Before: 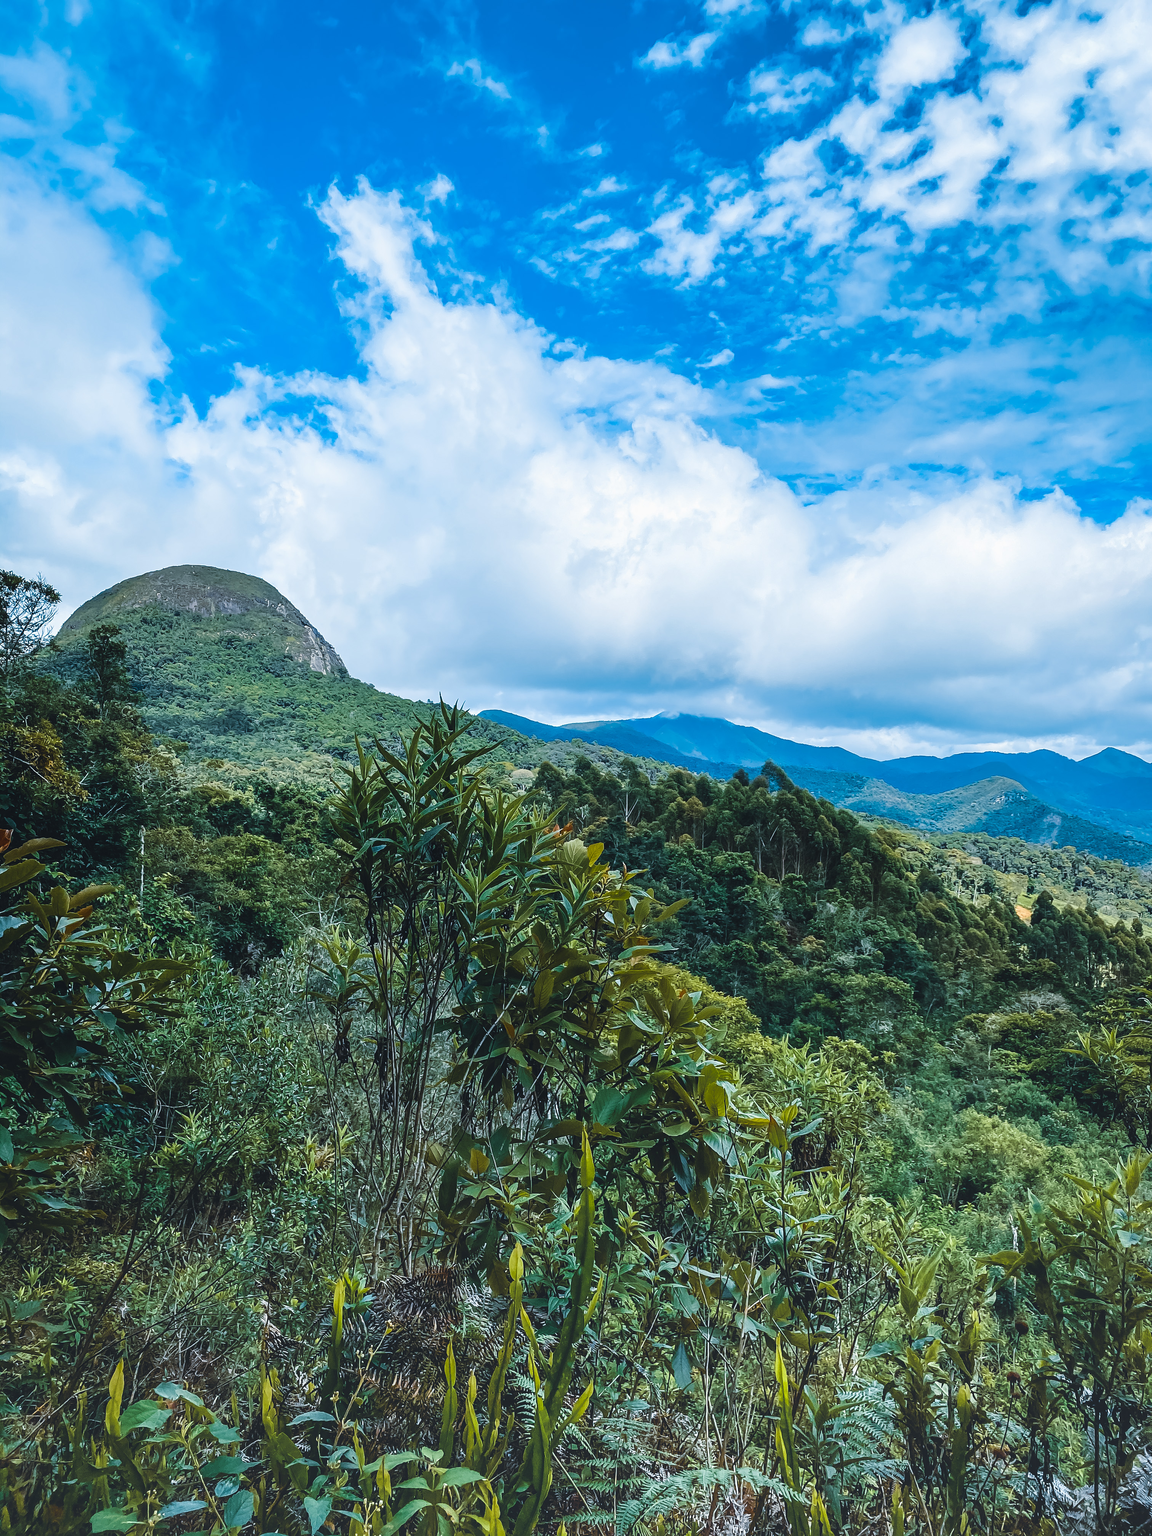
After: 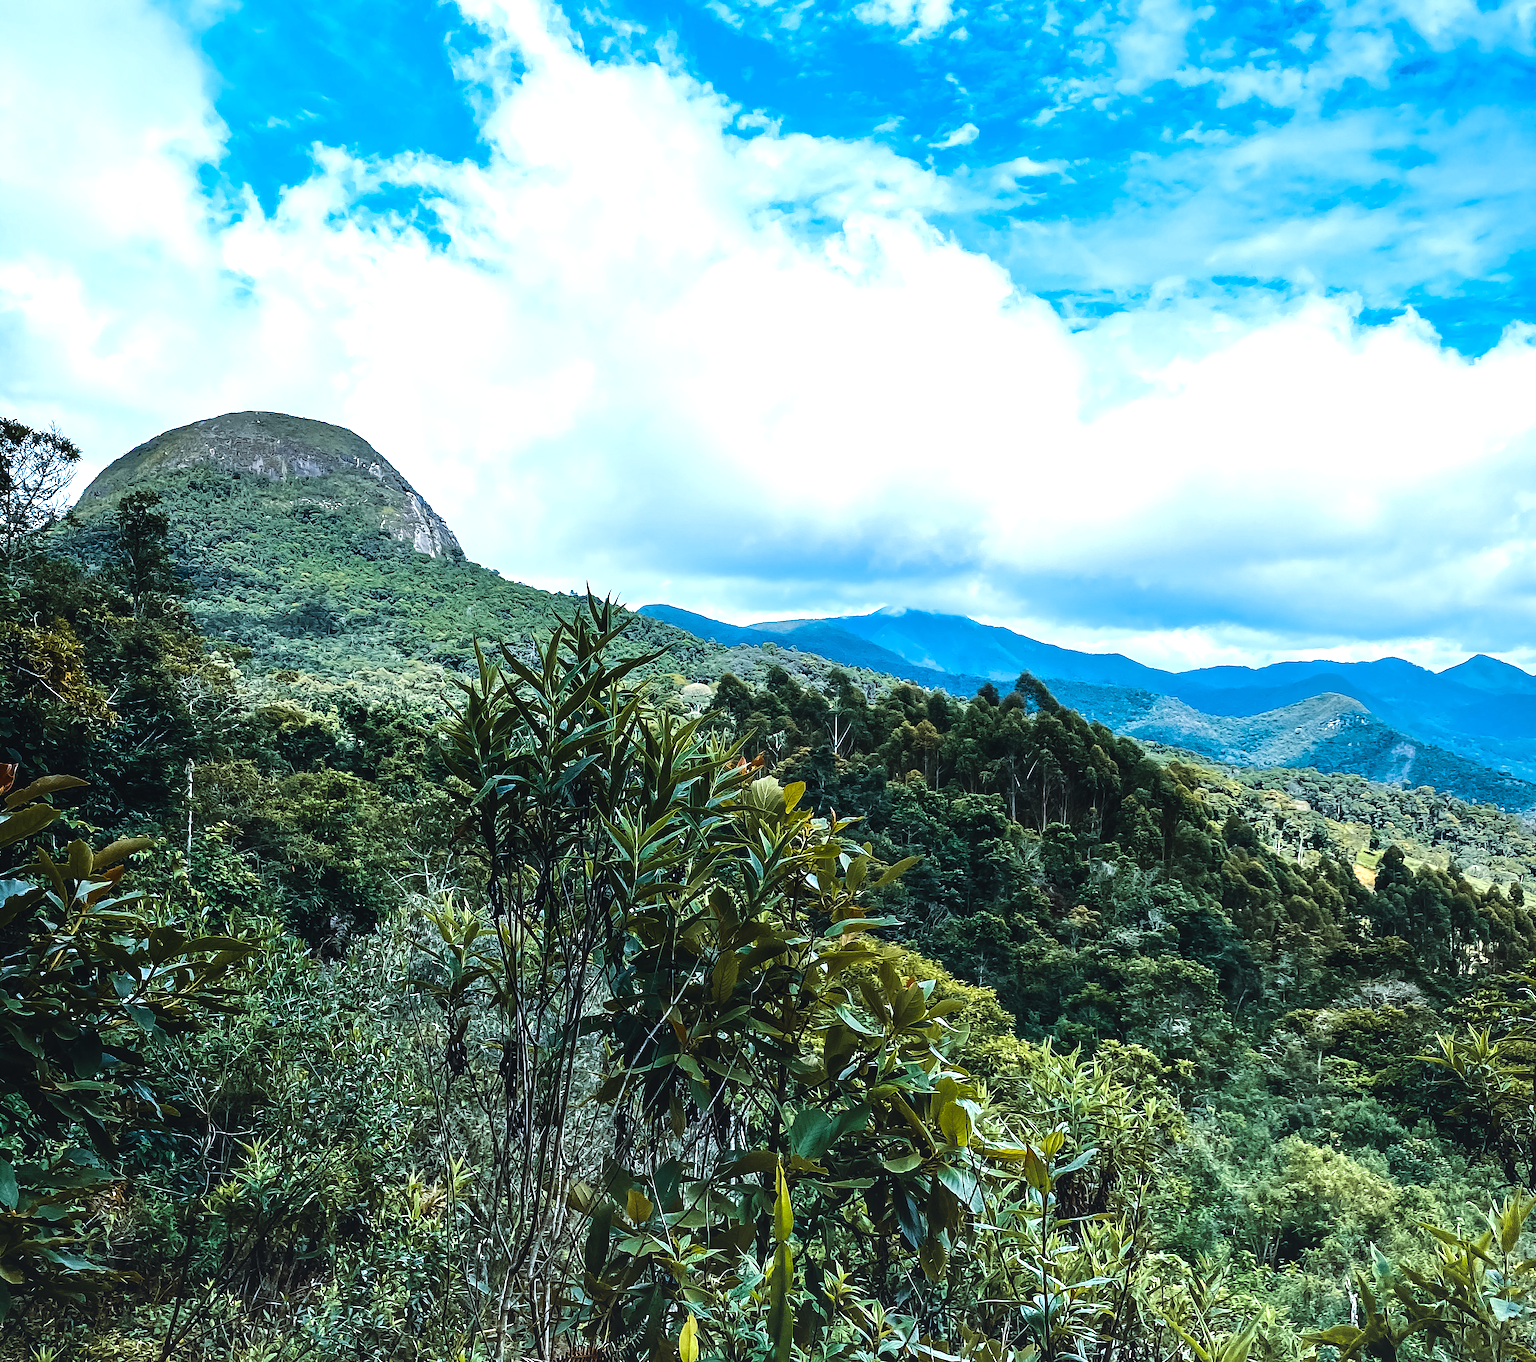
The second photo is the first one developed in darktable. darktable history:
crop: top 16.727%, bottom 16.727%
tone equalizer: -8 EV -0.75 EV, -7 EV -0.7 EV, -6 EV -0.6 EV, -5 EV -0.4 EV, -3 EV 0.4 EV, -2 EV 0.6 EV, -1 EV 0.7 EV, +0 EV 0.75 EV, edges refinement/feathering 500, mask exposure compensation -1.57 EV, preserve details no
